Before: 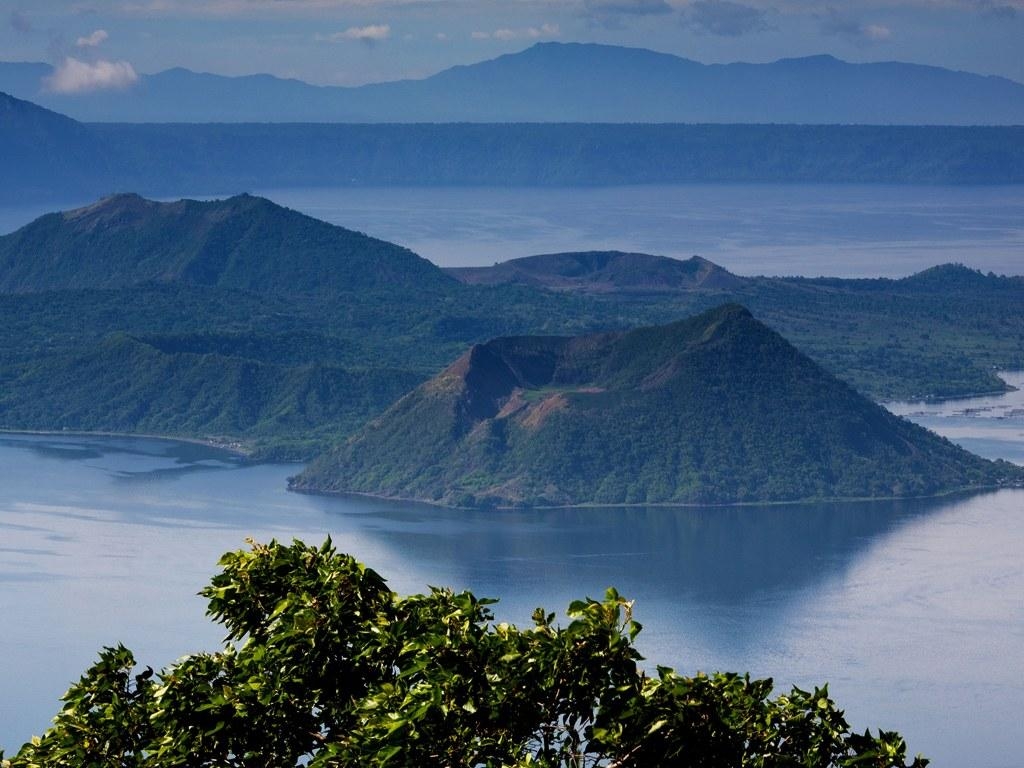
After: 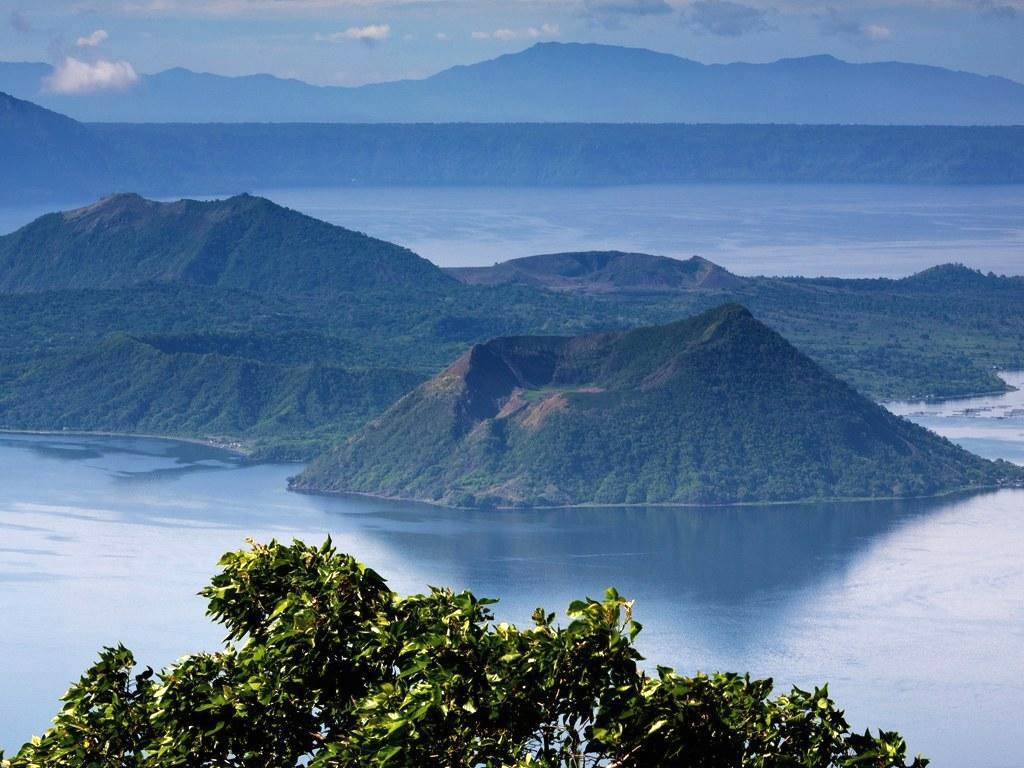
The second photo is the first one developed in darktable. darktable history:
exposure: black level correction 0, exposure 0.594 EV, compensate highlight preservation false
contrast brightness saturation: saturation -0.05
